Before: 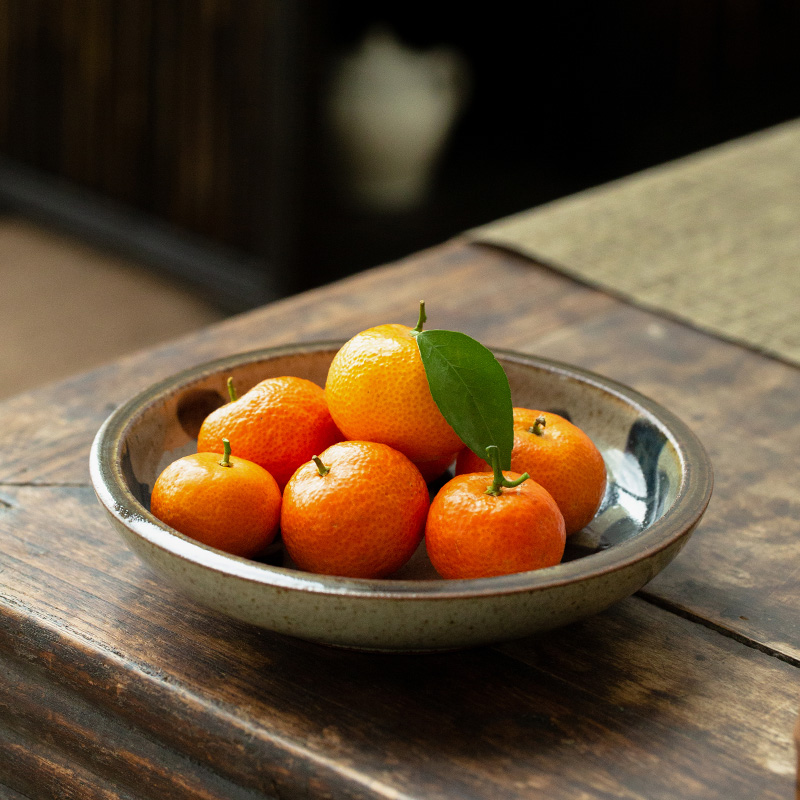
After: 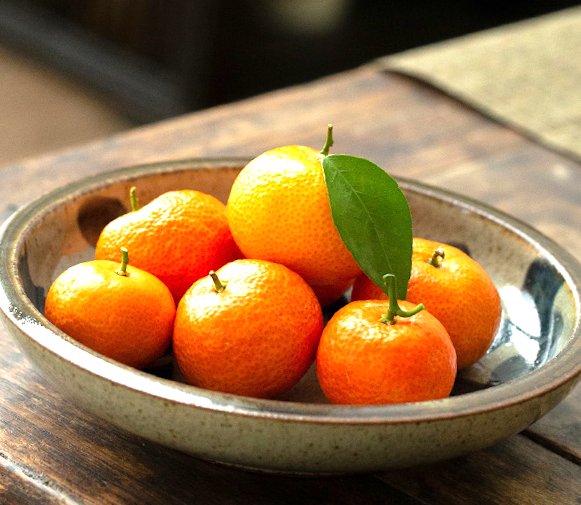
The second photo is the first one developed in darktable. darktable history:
crop and rotate: angle -4.17°, left 9.869%, top 20.368%, right 12.358%, bottom 11.965%
exposure: exposure 0.83 EV, compensate highlight preservation false
